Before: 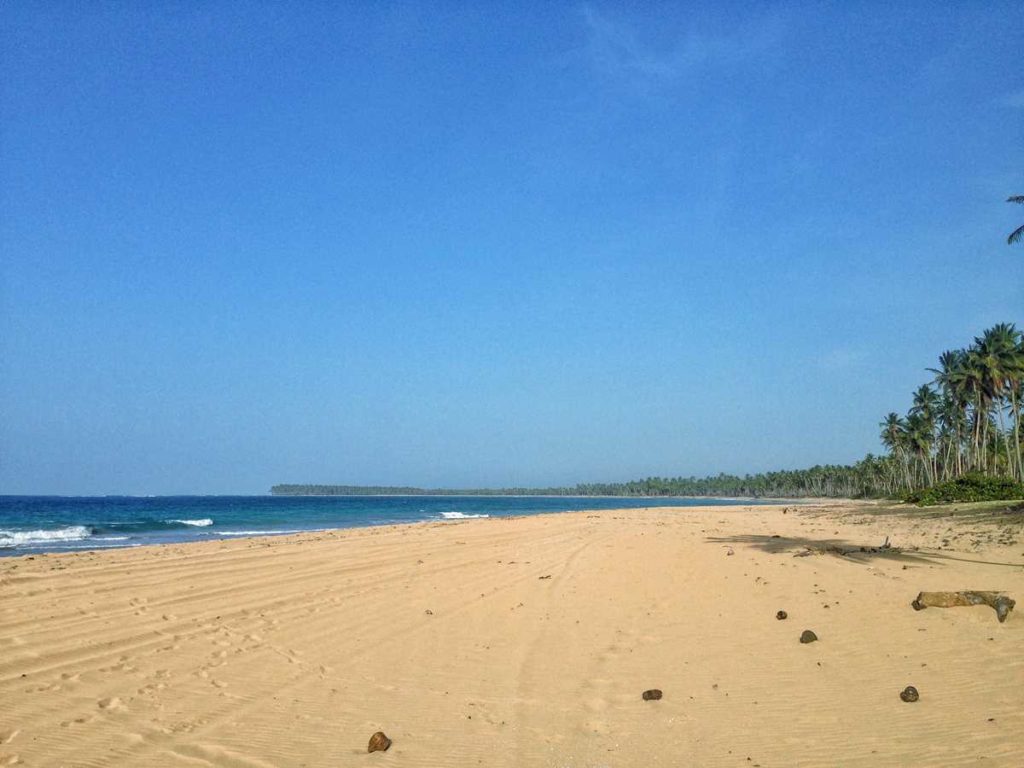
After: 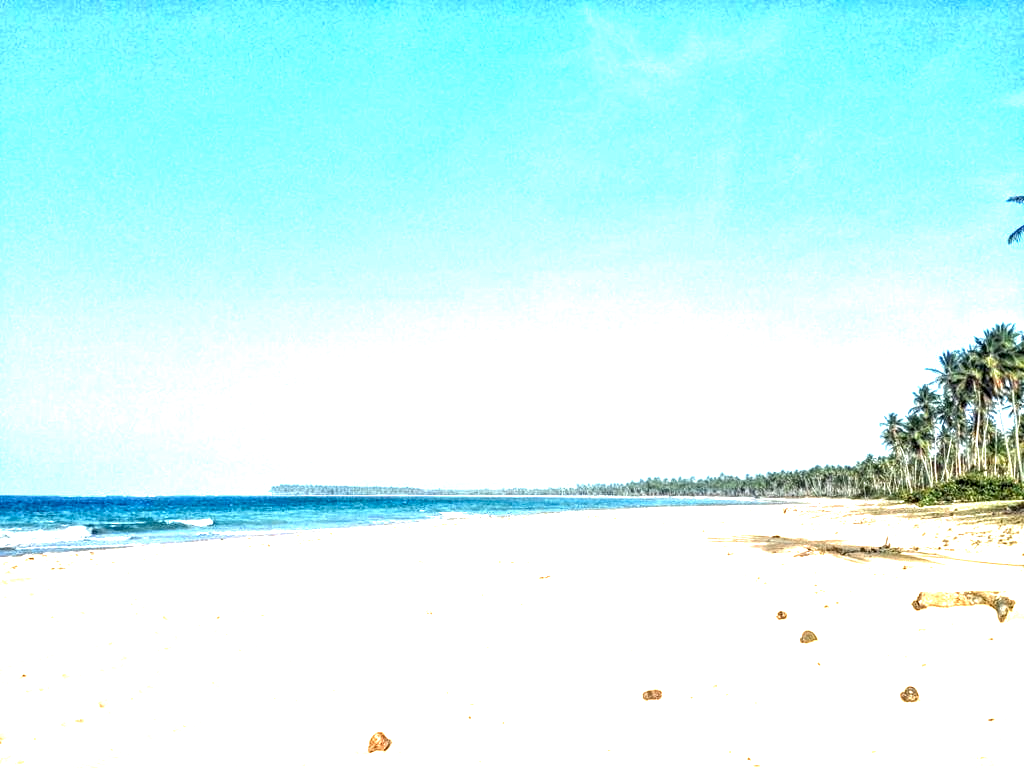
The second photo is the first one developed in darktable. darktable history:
exposure: black level correction 0, exposure 1.75 EV, compensate exposure bias true, compensate highlight preservation false
color zones: curves: ch0 [(0.018, 0.548) (0.197, 0.654) (0.425, 0.447) (0.605, 0.658) (0.732, 0.579)]; ch1 [(0.105, 0.531) (0.224, 0.531) (0.386, 0.39) (0.618, 0.456) (0.732, 0.456) (0.956, 0.421)]; ch2 [(0.039, 0.583) (0.215, 0.465) (0.399, 0.544) (0.465, 0.548) (0.614, 0.447) (0.724, 0.43) (0.882, 0.623) (0.956, 0.632)]
local contrast: highlights 79%, shadows 56%, detail 175%, midtone range 0.428
